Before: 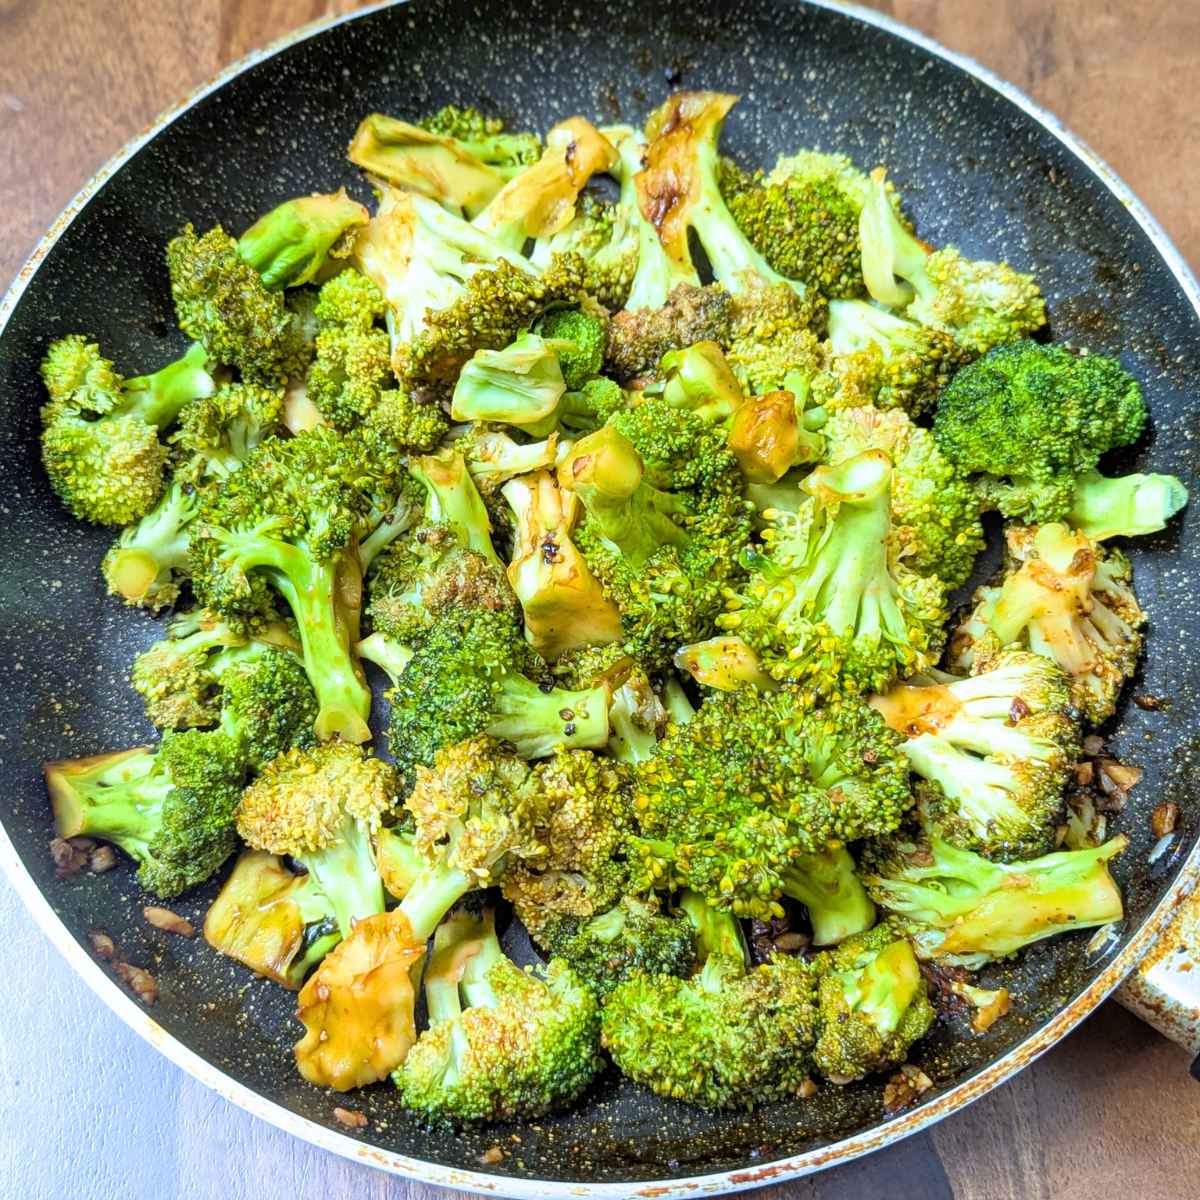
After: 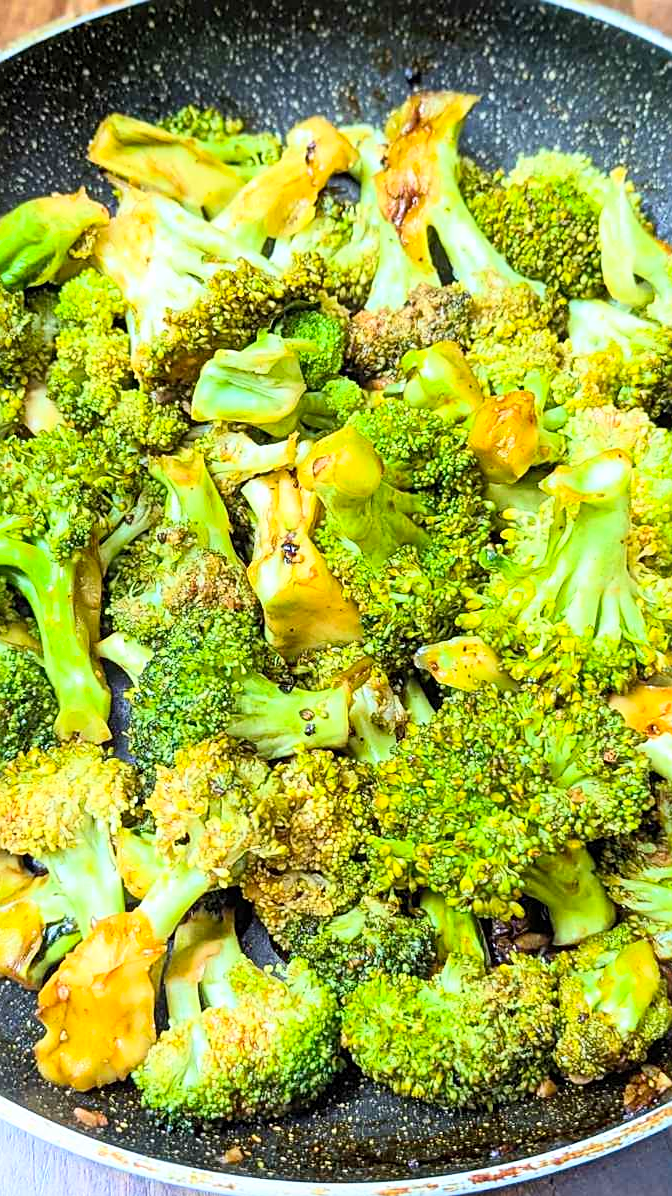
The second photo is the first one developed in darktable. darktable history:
contrast brightness saturation: contrast 0.2, brightness 0.16, saturation 0.22
crop: left 21.674%, right 22.086%
sharpen: on, module defaults
